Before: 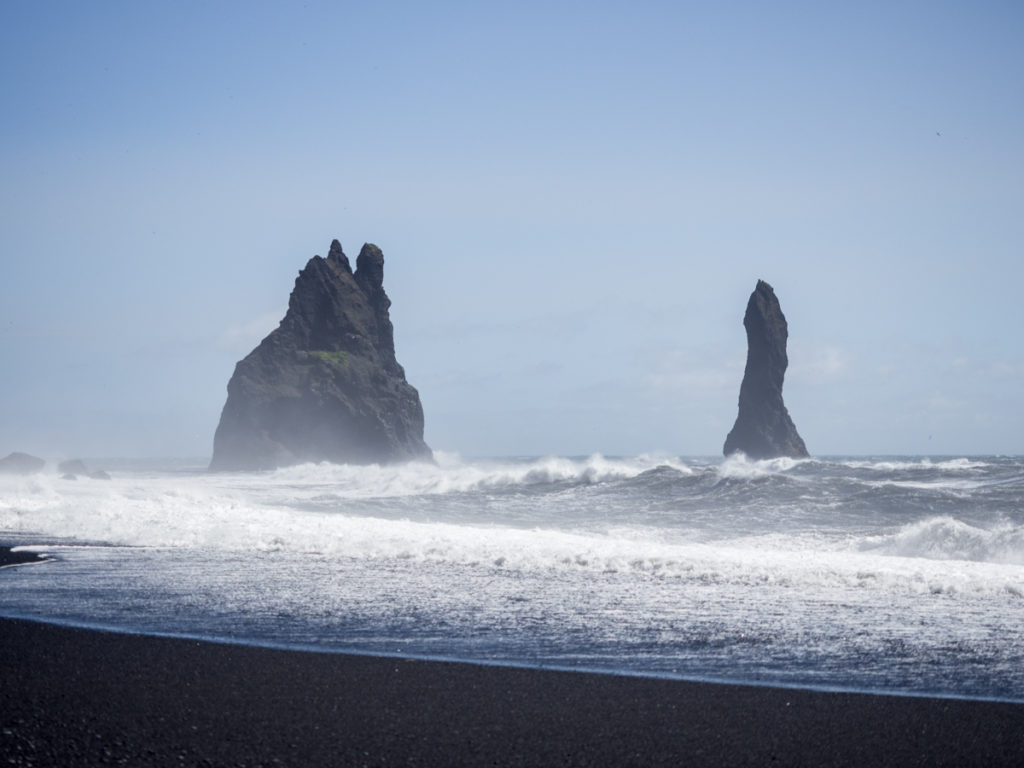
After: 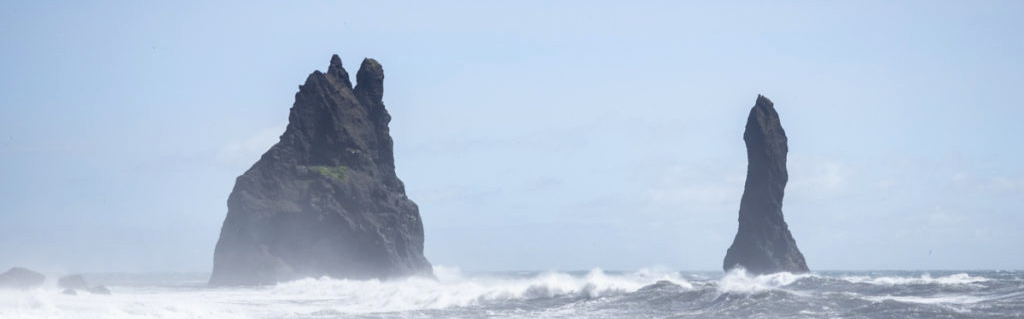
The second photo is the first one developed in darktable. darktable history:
tone curve: curves: ch0 [(0, 0) (0.003, 0.003) (0.011, 0.012) (0.025, 0.027) (0.044, 0.048) (0.069, 0.076) (0.1, 0.109) (0.136, 0.148) (0.177, 0.194) (0.224, 0.245) (0.277, 0.303) (0.335, 0.366) (0.399, 0.436) (0.468, 0.511) (0.543, 0.593) (0.623, 0.681) (0.709, 0.775) (0.801, 0.875) (0.898, 0.954) (1, 1)], color space Lab, linked channels, preserve colors none
crop and rotate: top 24.2%, bottom 34.172%
